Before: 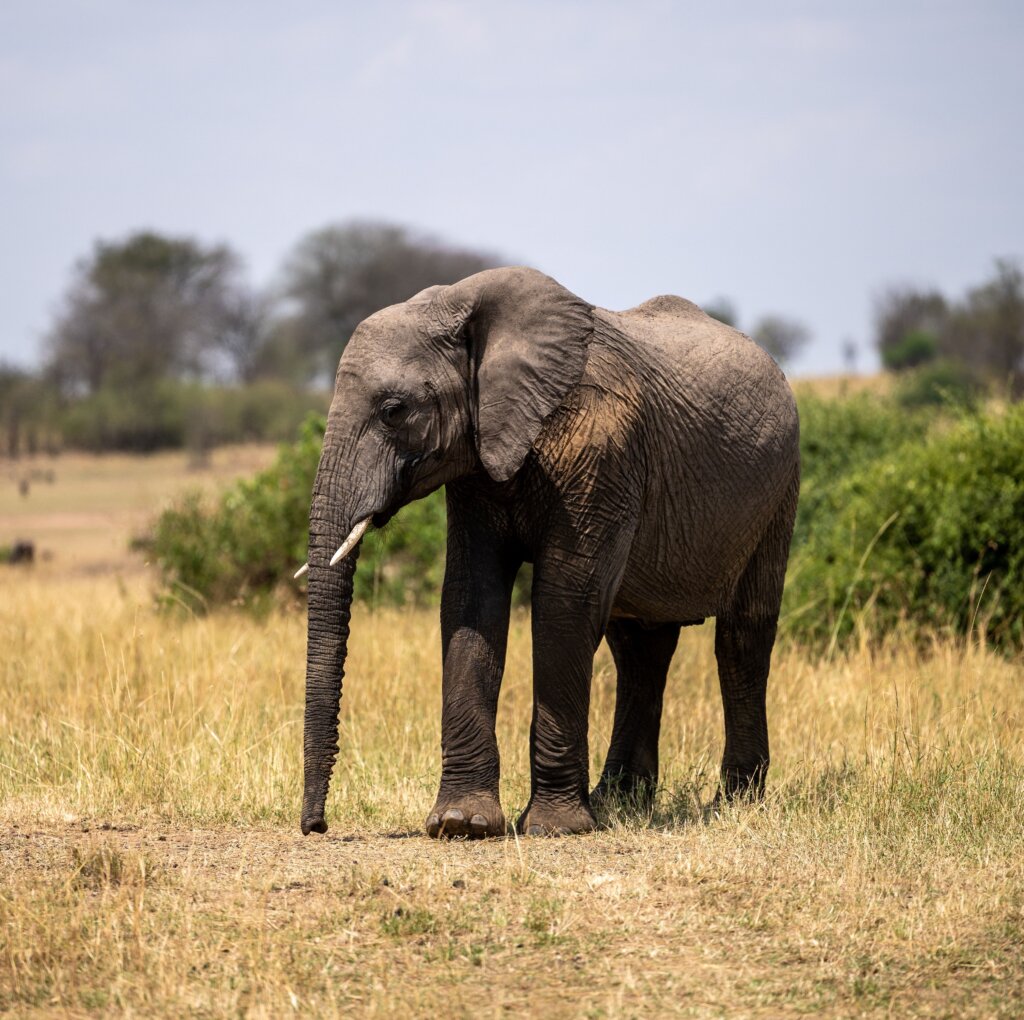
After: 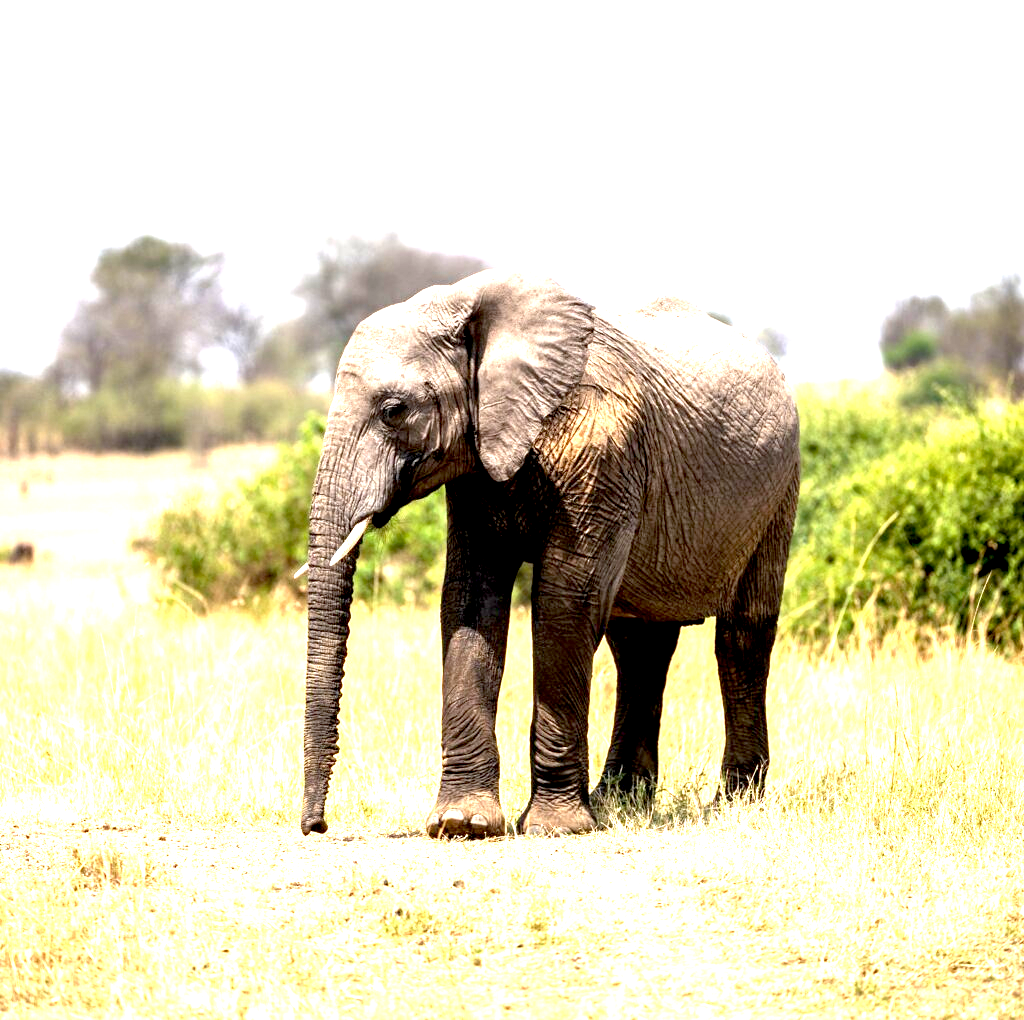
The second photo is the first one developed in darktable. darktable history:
exposure: black level correction 0.006, exposure 2.077 EV, compensate highlight preservation false
